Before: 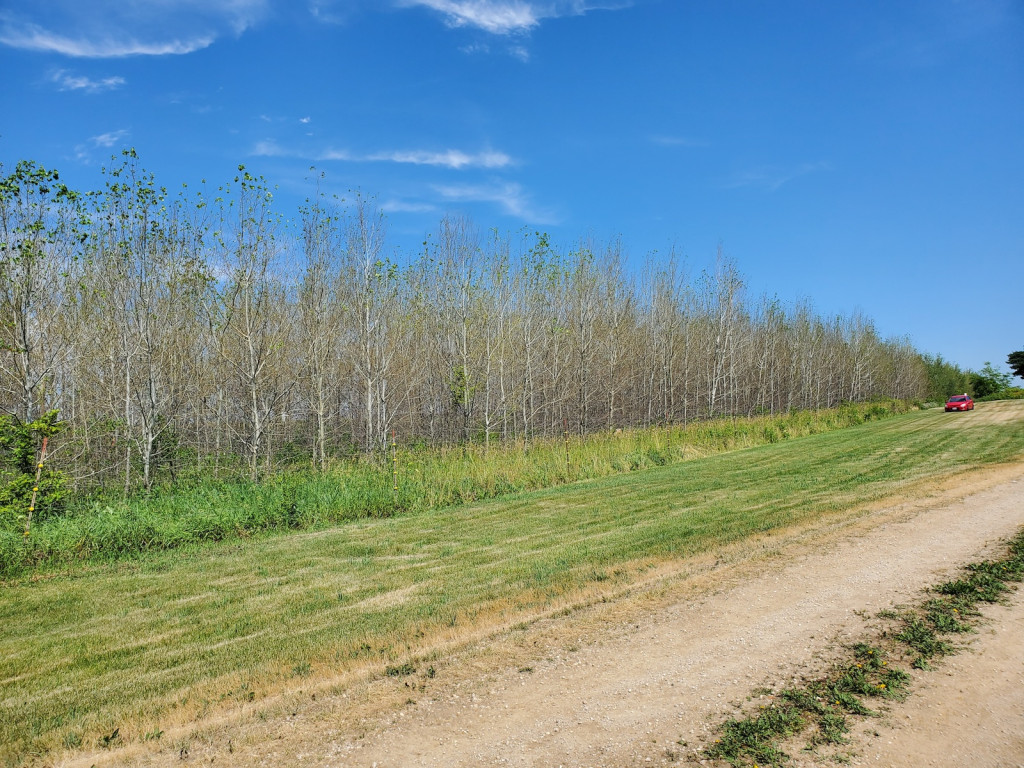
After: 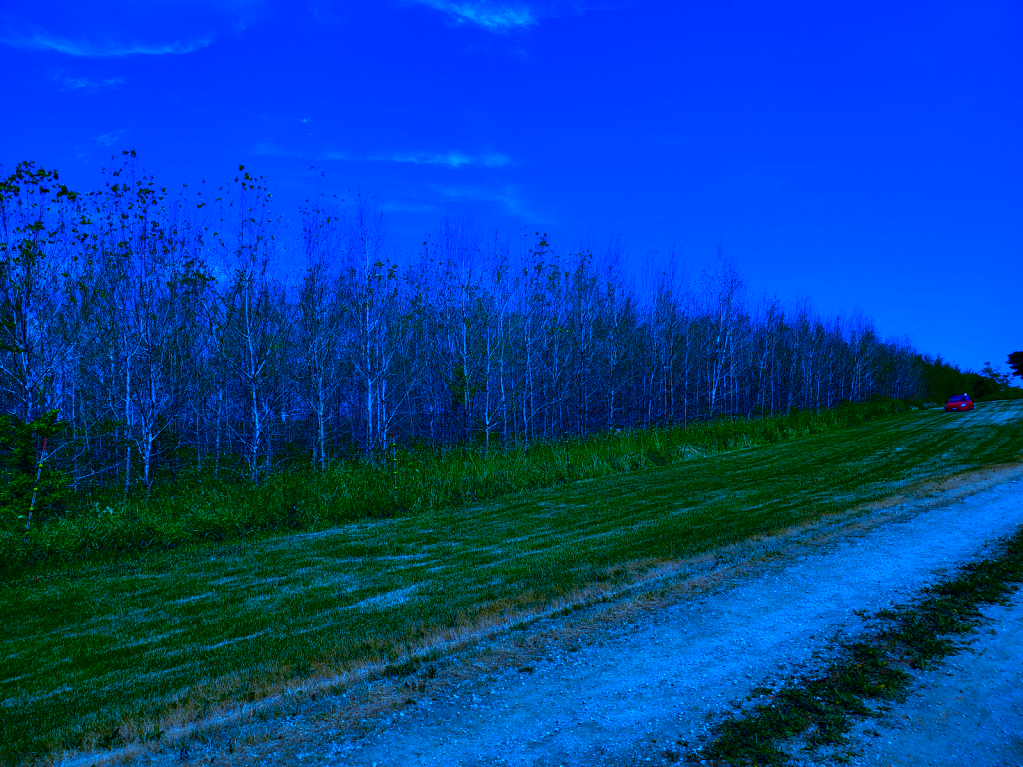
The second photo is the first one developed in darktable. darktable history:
white balance: red 0.766, blue 1.537
contrast brightness saturation: brightness -1, saturation 1
